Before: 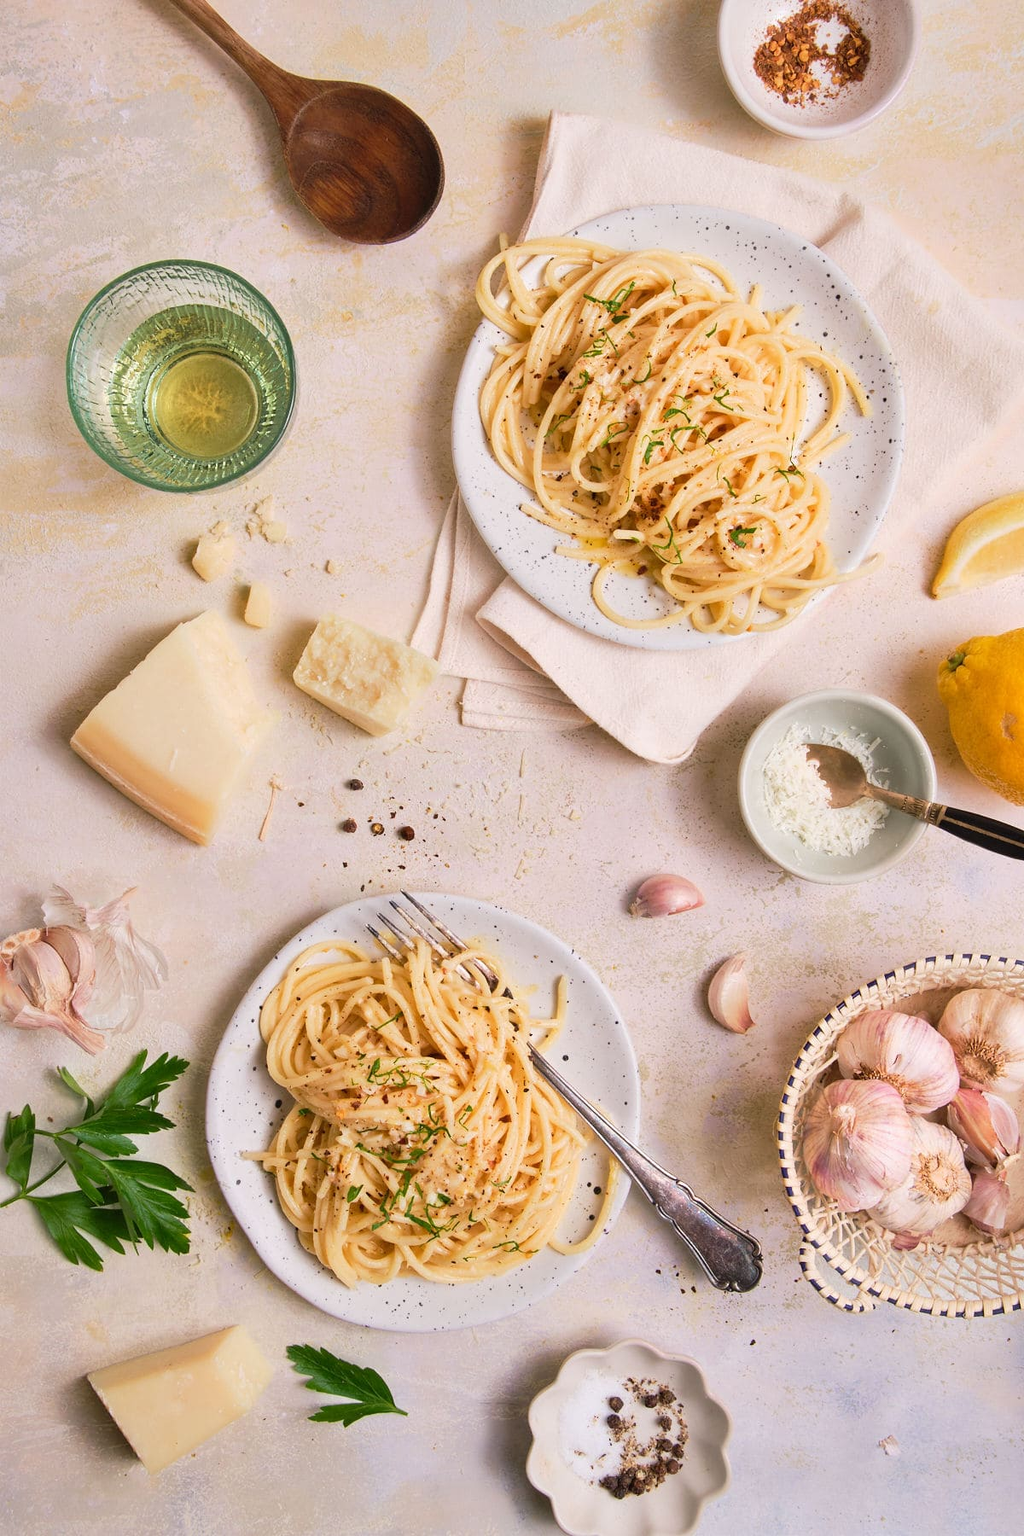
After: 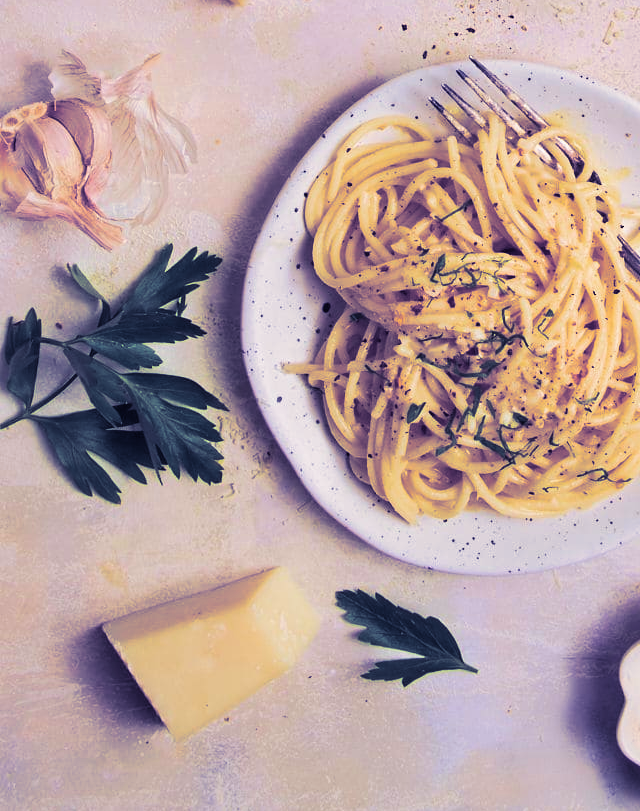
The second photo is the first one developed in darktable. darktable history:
split-toning: shadows › hue 242.67°, shadows › saturation 0.733, highlights › hue 45.33°, highlights › saturation 0.667, balance -53.304, compress 21.15%
crop and rotate: top 54.778%, right 46.61%, bottom 0.159%
white balance: red 0.976, blue 1.04
velvia: strength 40%
